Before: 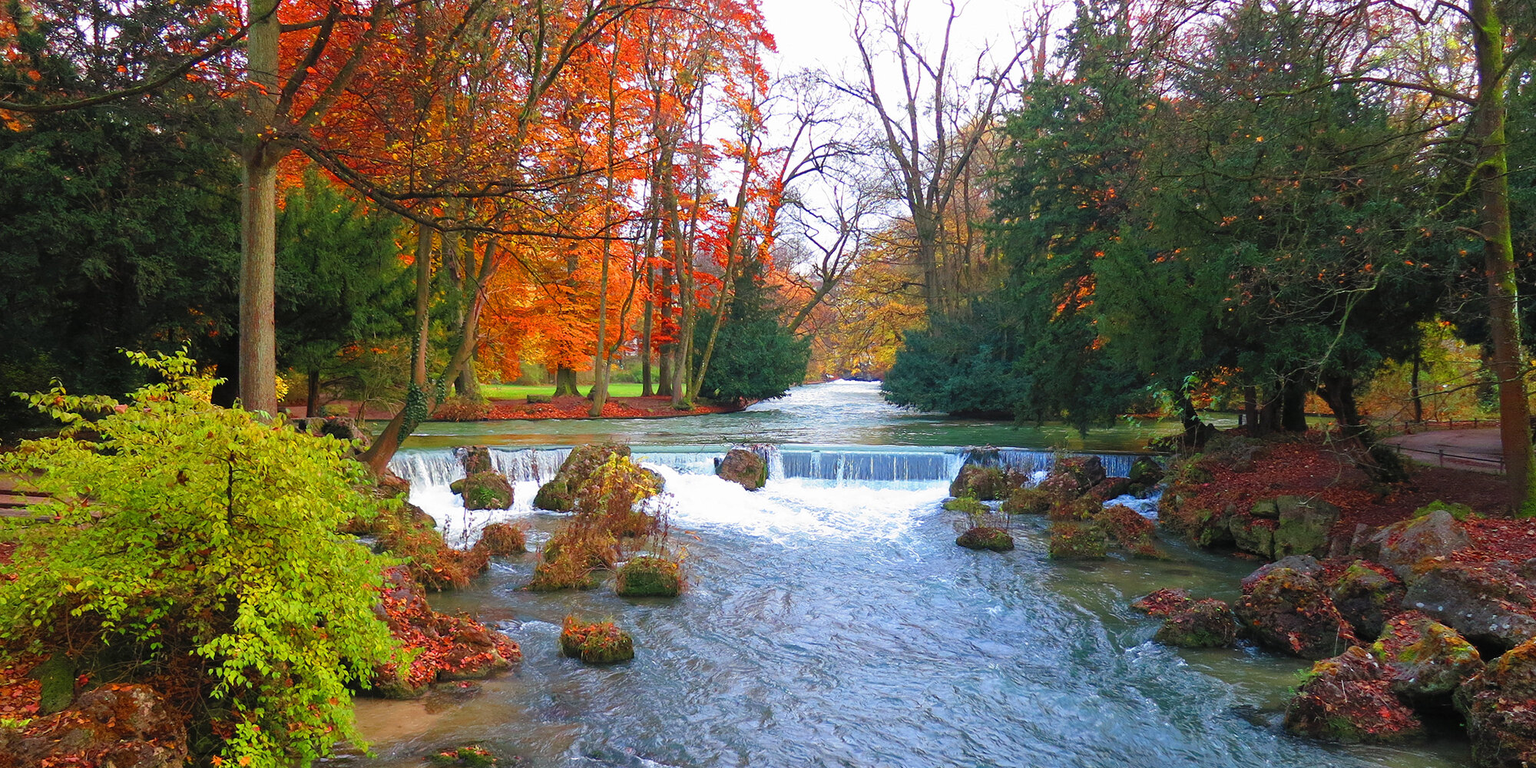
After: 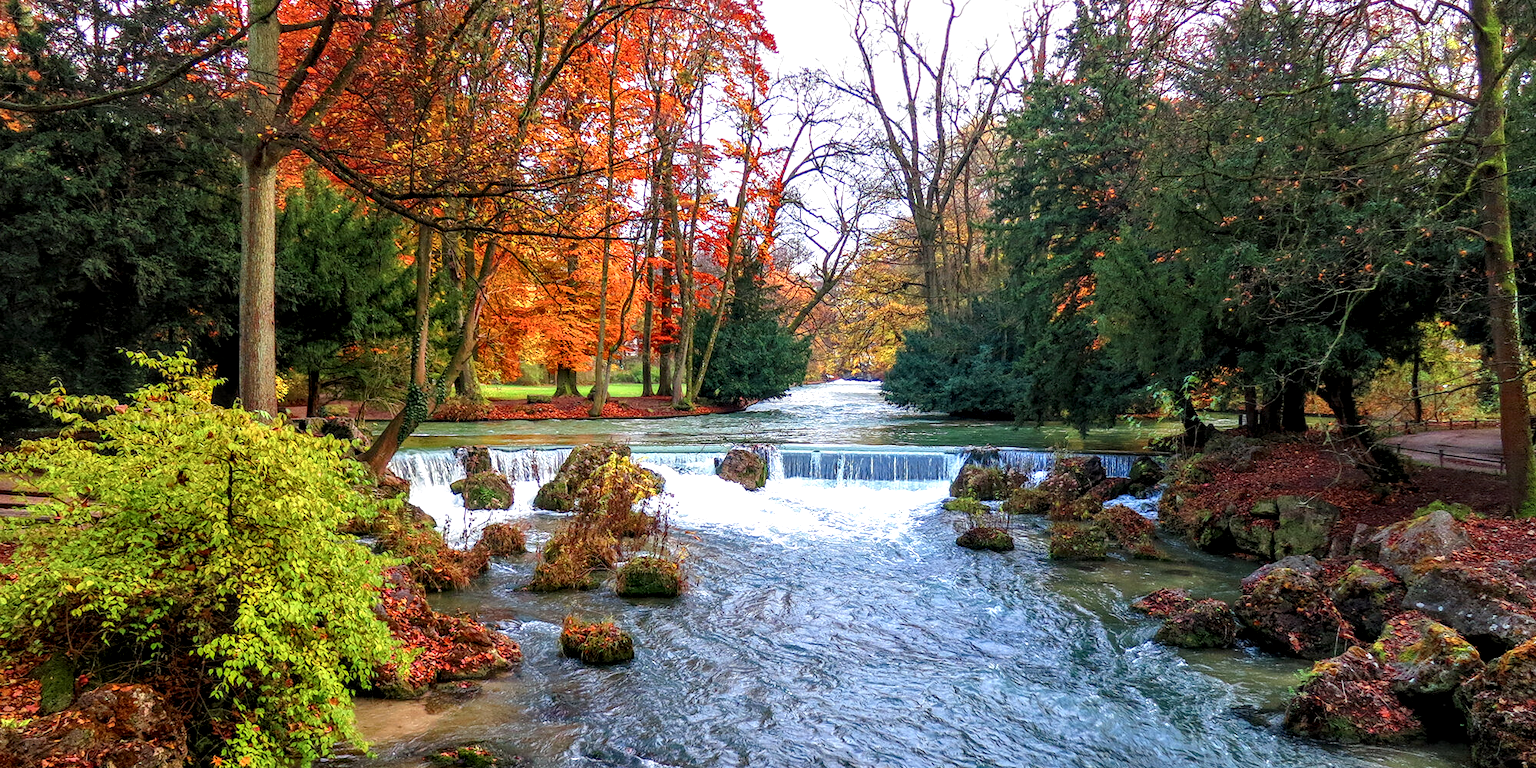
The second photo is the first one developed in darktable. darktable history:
local contrast: highlights 12%, shadows 38%, detail 184%, midtone range 0.467
